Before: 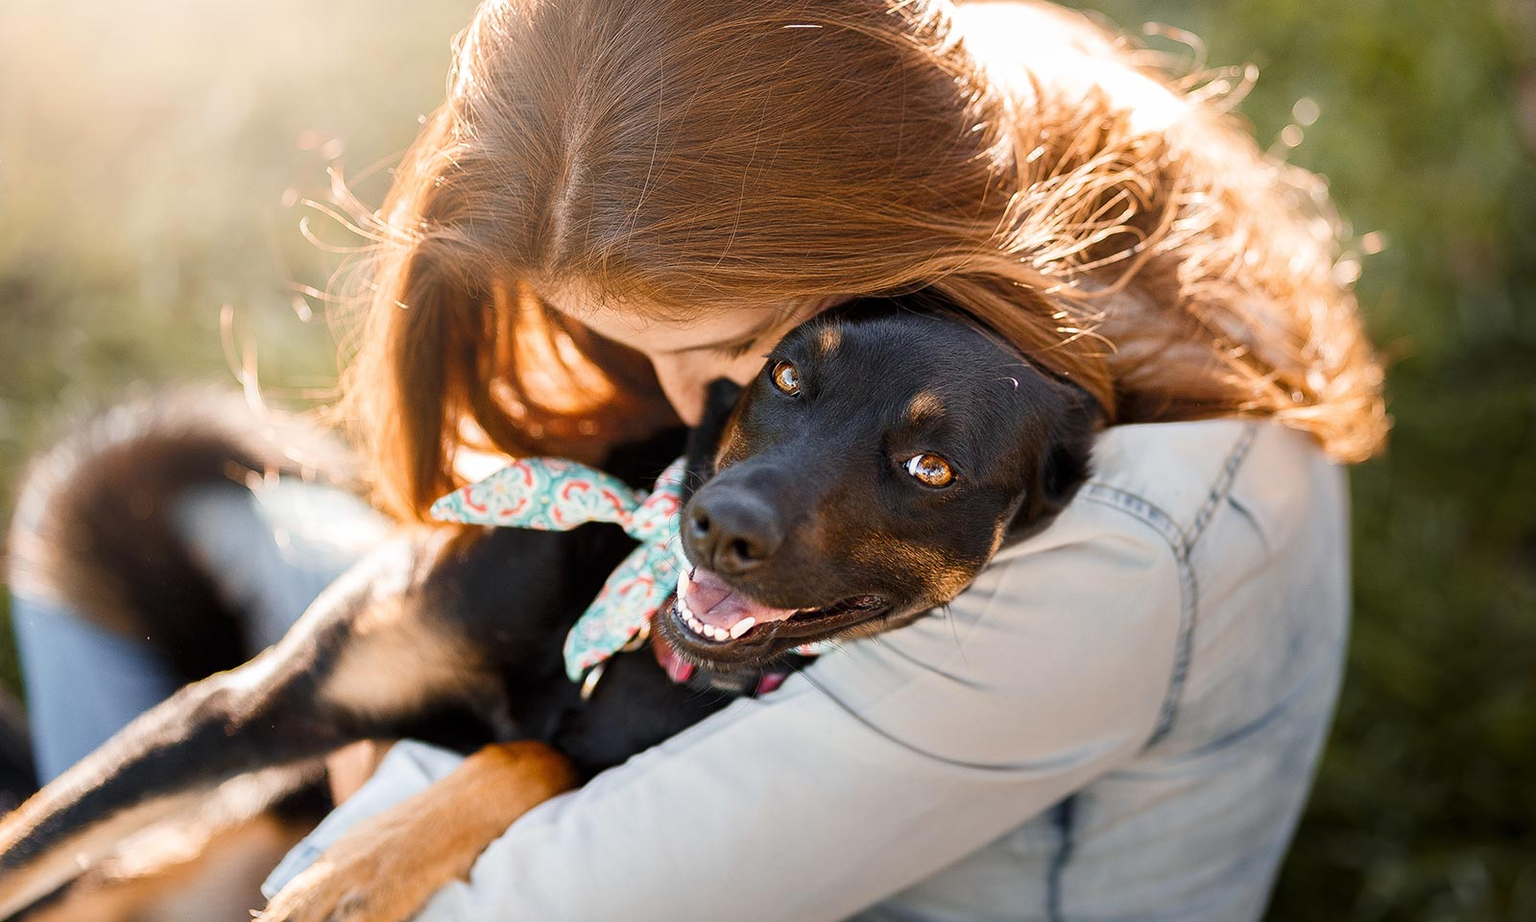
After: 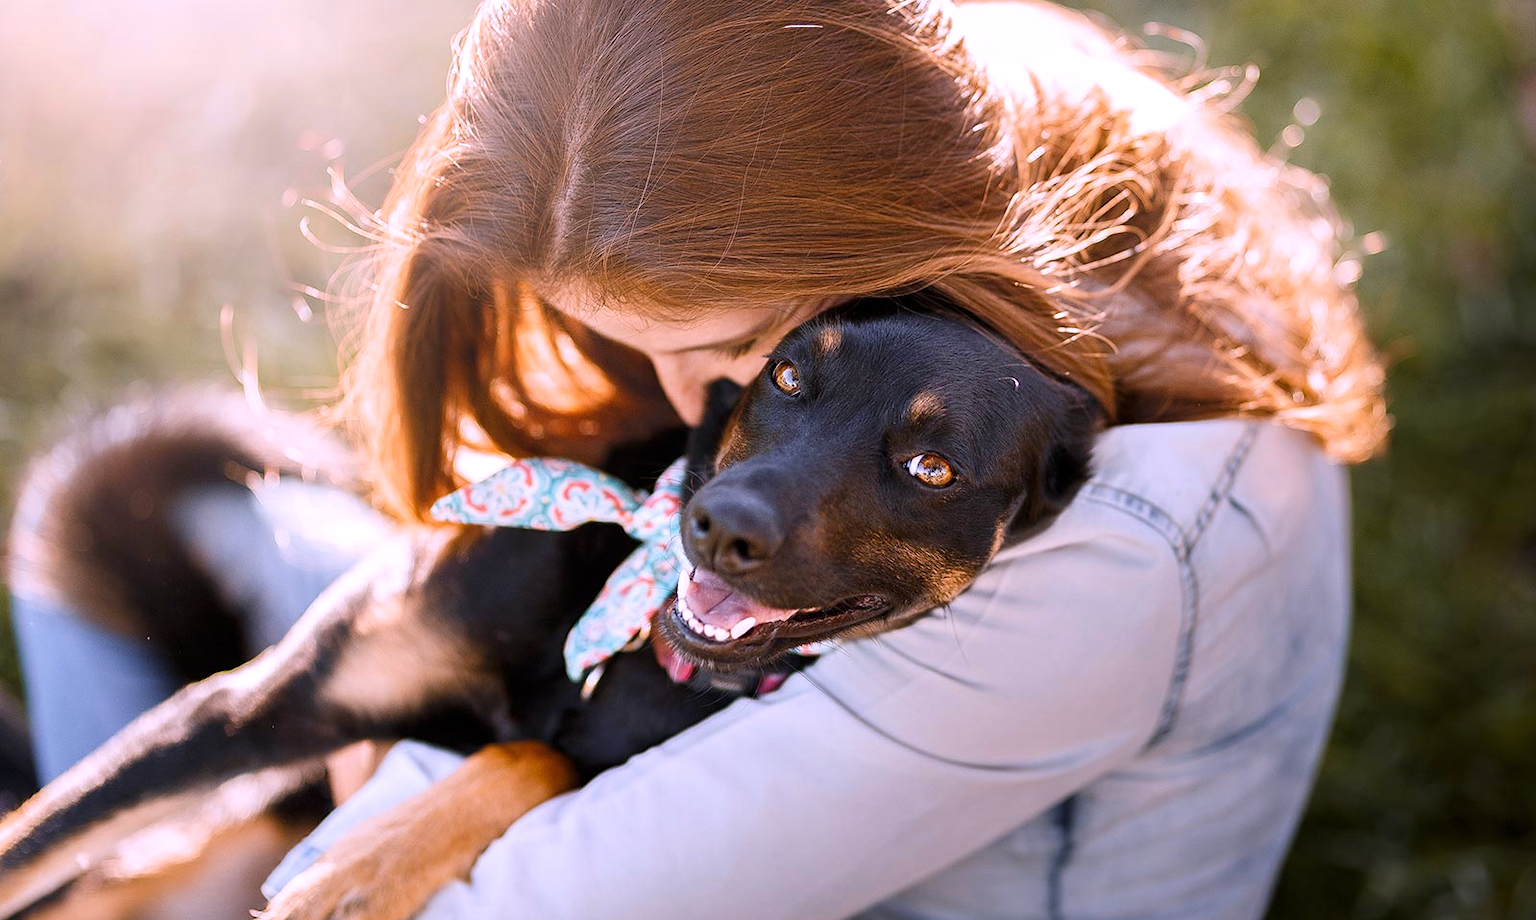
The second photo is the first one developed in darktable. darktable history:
white balance: red 1.042, blue 1.17
local contrast: mode bilateral grid, contrast 20, coarseness 50, detail 102%, midtone range 0.2
crop: top 0.05%, bottom 0.098%
